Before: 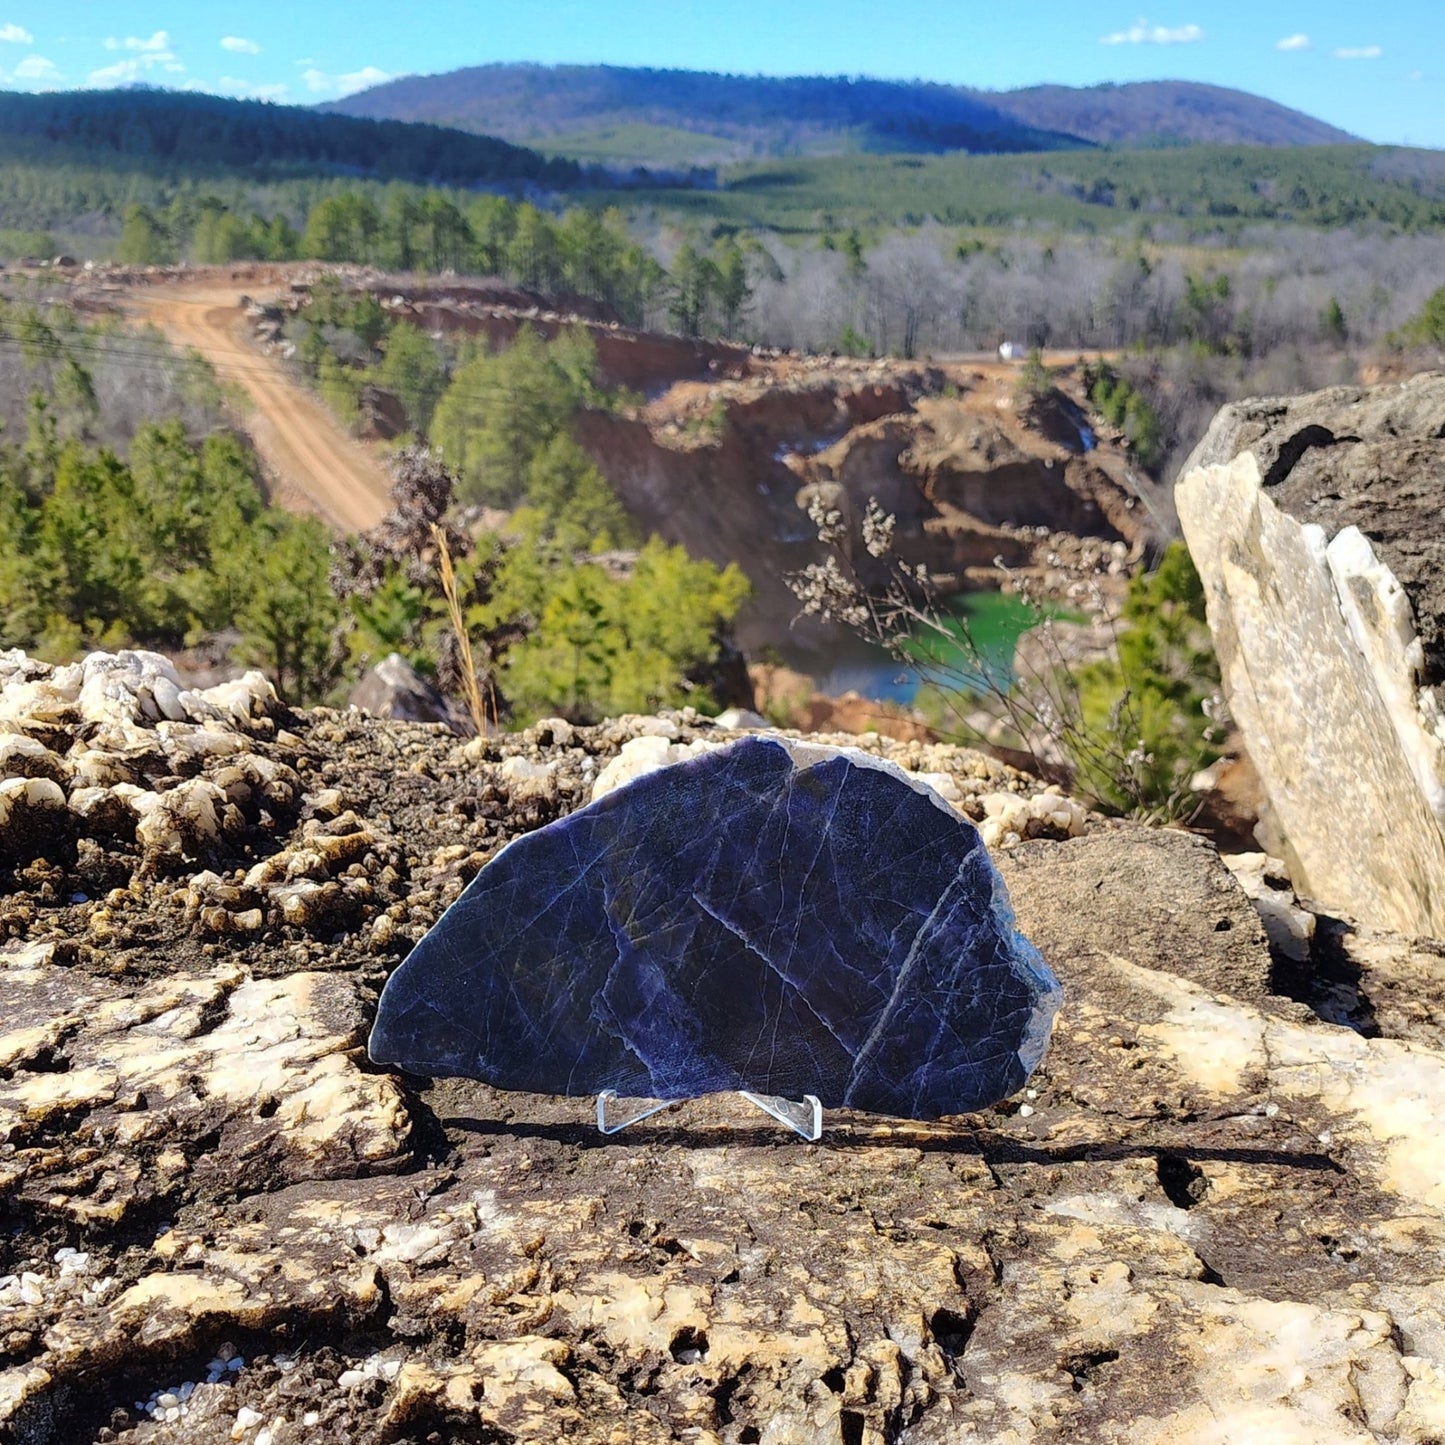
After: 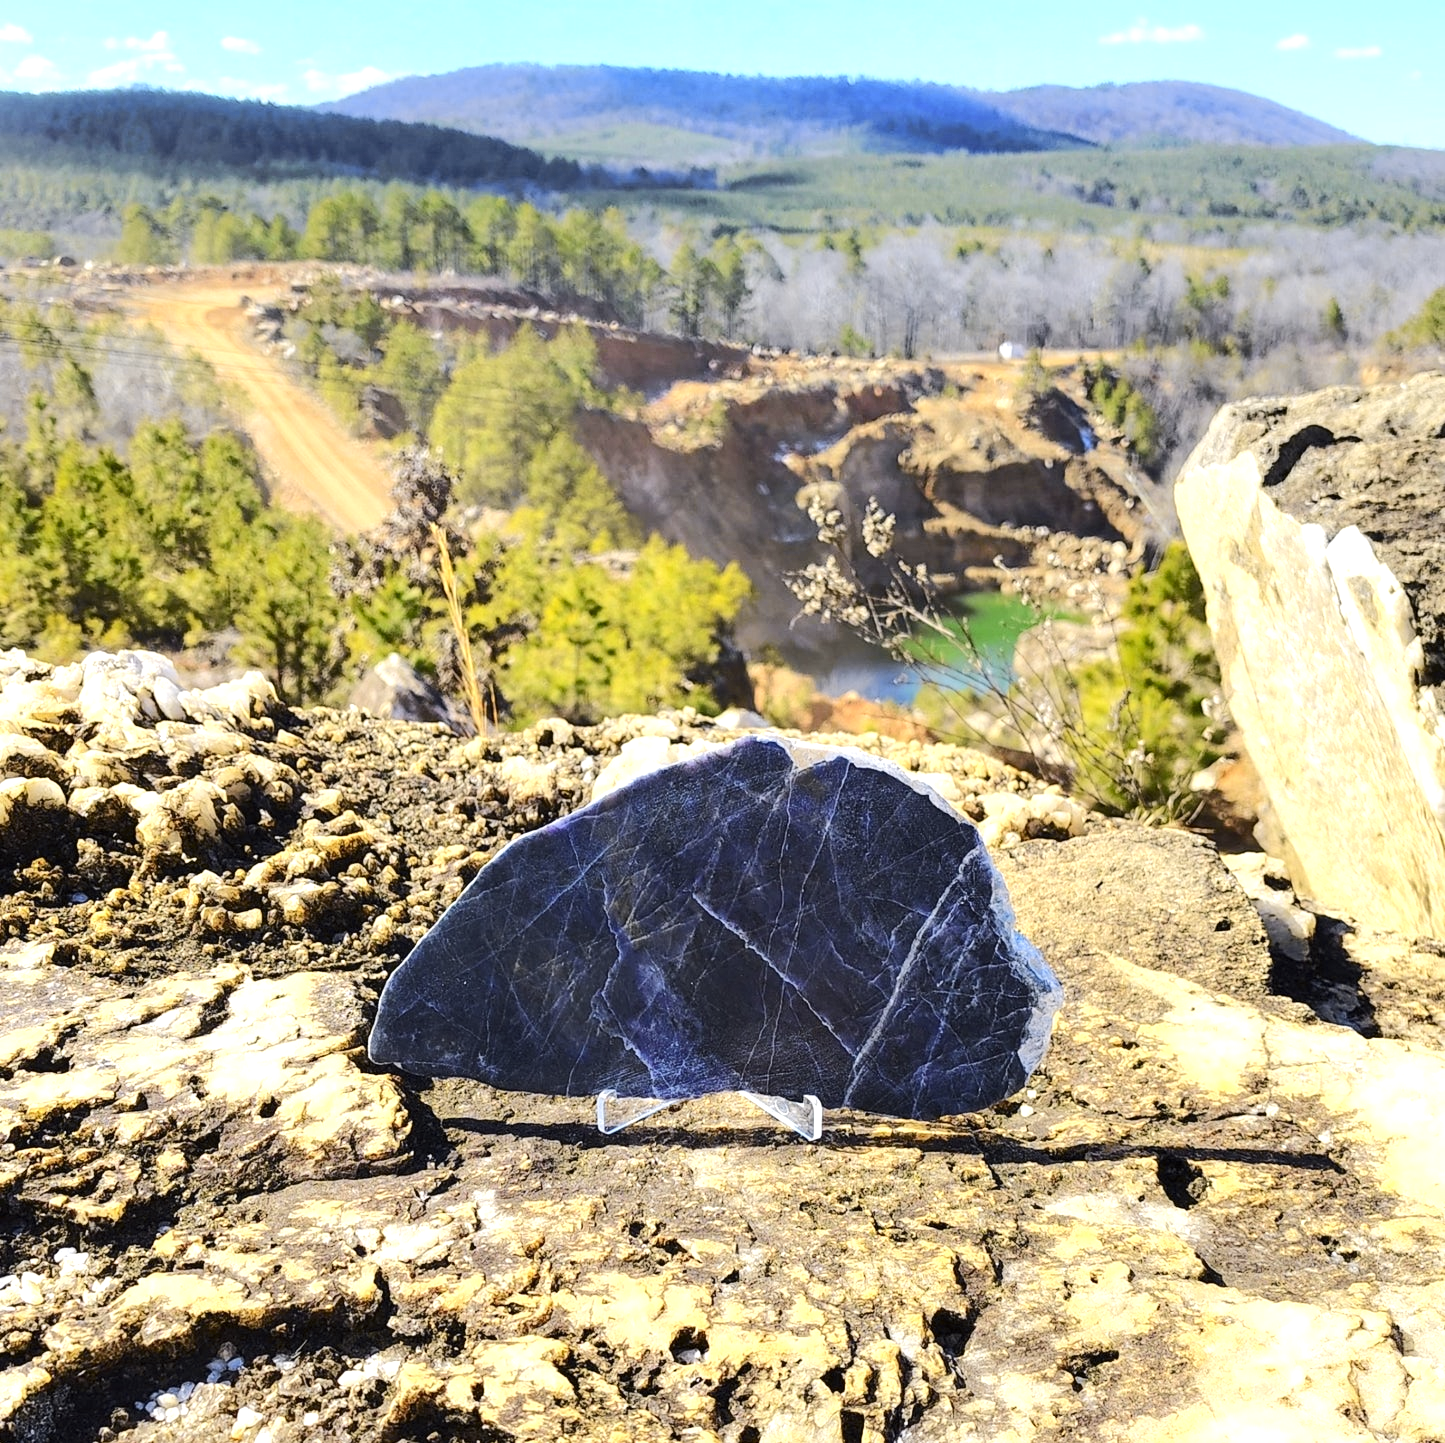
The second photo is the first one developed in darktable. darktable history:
crop: bottom 0.071%
tone curve: curves: ch0 [(0, 0) (0.239, 0.248) (0.508, 0.606) (0.828, 0.878) (1, 1)]; ch1 [(0, 0) (0.401, 0.42) (0.45, 0.464) (0.492, 0.498) (0.511, 0.507) (0.561, 0.549) (0.688, 0.726) (1, 1)]; ch2 [(0, 0) (0.411, 0.433) (0.5, 0.504) (0.545, 0.574) (1, 1)], color space Lab, independent channels, preserve colors none
tone equalizer: -8 EV 0.06 EV, smoothing diameter 25%, edges refinement/feathering 10, preserve details guided filter
exposure: black level correction 0, exposure 0.7 EV, compensate exposure bias true, compensate highlight preservation false
